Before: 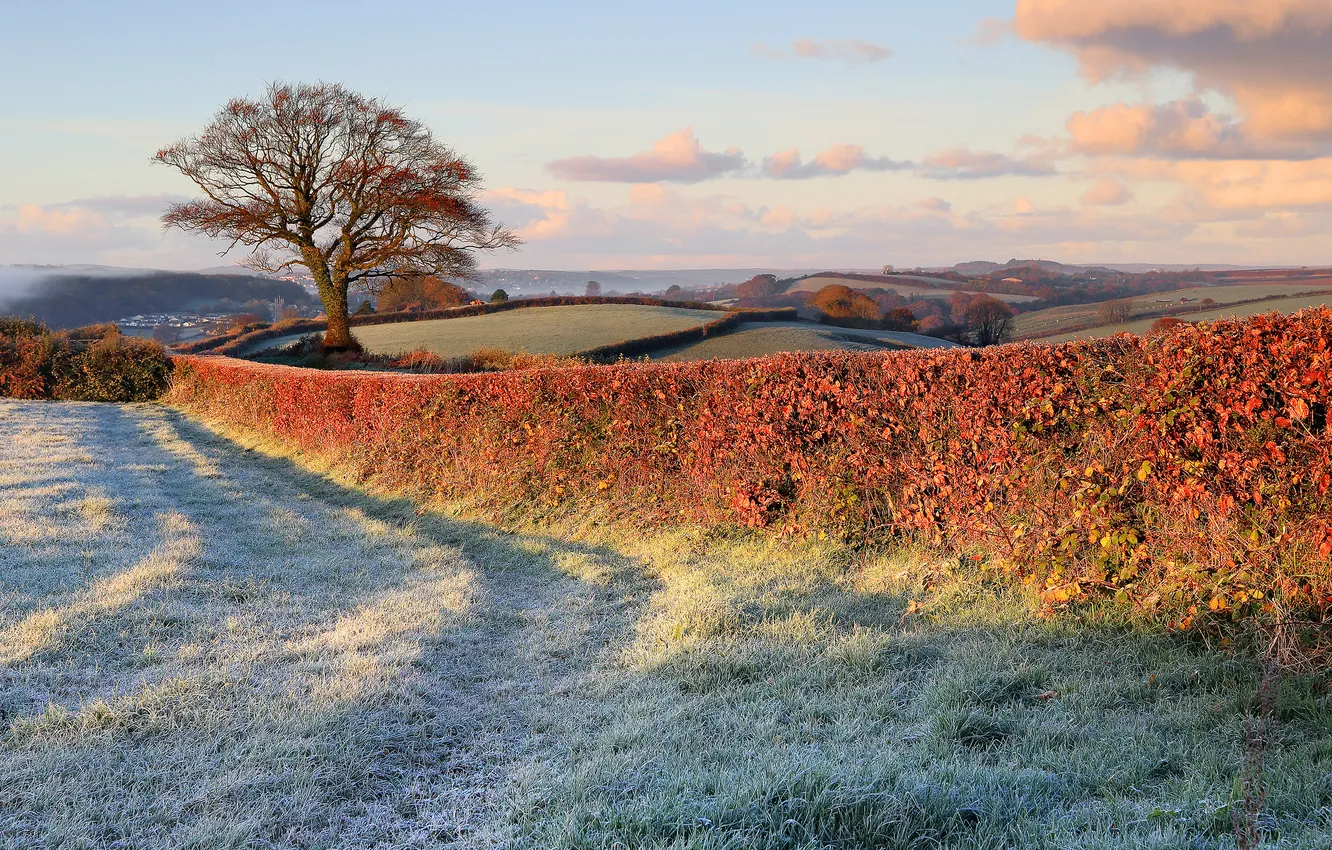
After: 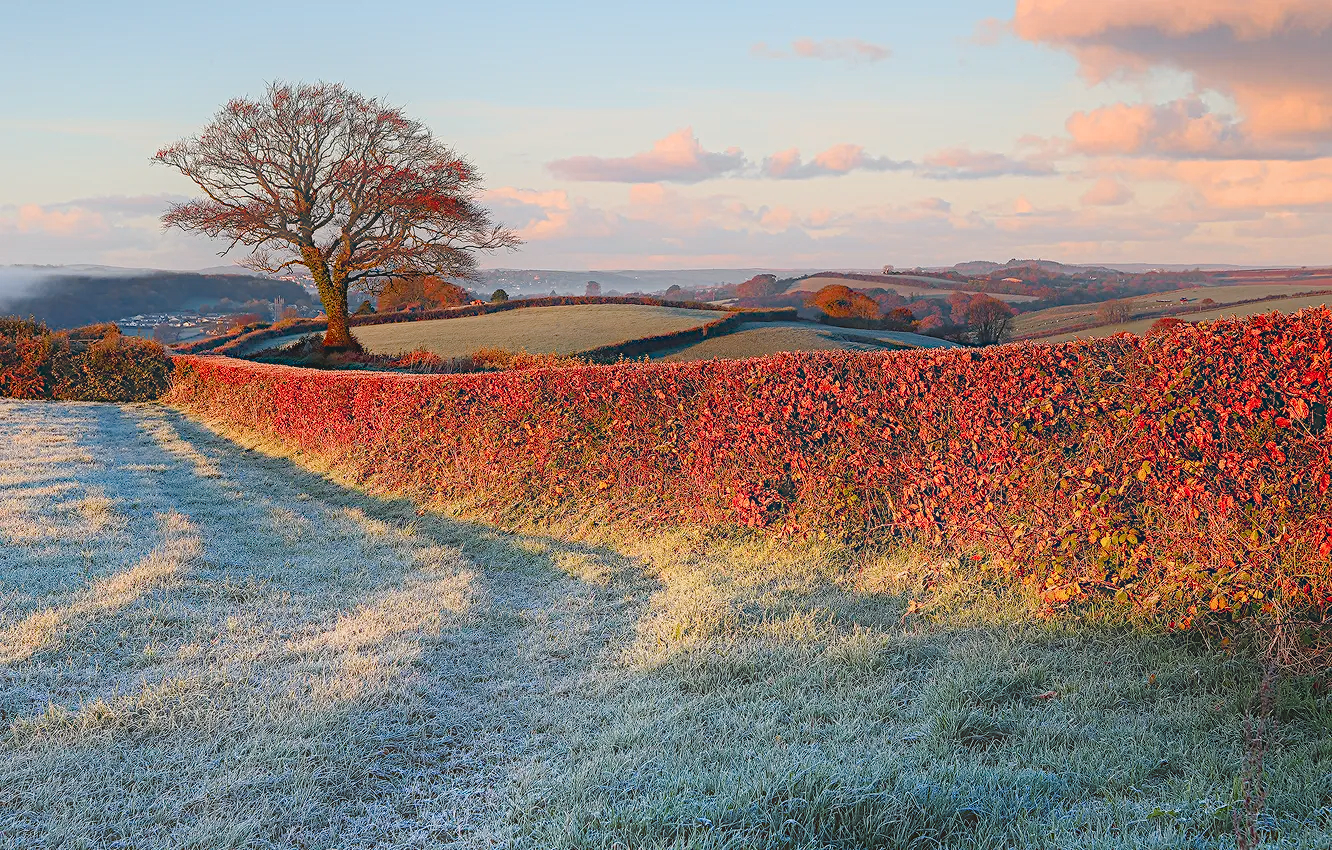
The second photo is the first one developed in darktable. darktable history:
color balance rgb "basic colorfulness: standard": perceptual saturation grading › global saturation 20%, perceptual saturation grading › highlights -25%, perceptual saturation grading › shadows 25%
color balance rgb "medium contrast": perceptual brilliance grading › highlights 20%, perceptual brilliance grading › mid-tones 10%, perceptual brilliance grading › shadows -20%
rgb primaries "nice": tint hue -2.48°, red hue -0.024, green purity 1.08, blue hue -0.112, blue purity 1.17
contrast equalizer "soft": y [[0.439, 0.44, 0.442, 0.457, 0.493, 0.498], [0.5 ×6], [0.5 ×6], [0 ×6], [0 ×6]]
diffuse or sharpen "diffusion": radius span 77, 1st order speed 50%, 2nd order speed 50%, 3rd order speed 50%, 4th order speed 50% | blend: blend mode normal, opacity 25%; mask: uniform (no mask)
diffuse or sharpen "sharpen demosaicing: AA filter": edge sensitivity 1, 1st order anisotropy 100%, 2nd order anisotropy 100%, 3rd order anisotropy 100%, 4th order anisotropy 100%, 1st order speed -25%, 2nd order speed -25%, 3rd order speed -25%, 4th order speed -25%
haze removal: strength -0.1, adaptive false
